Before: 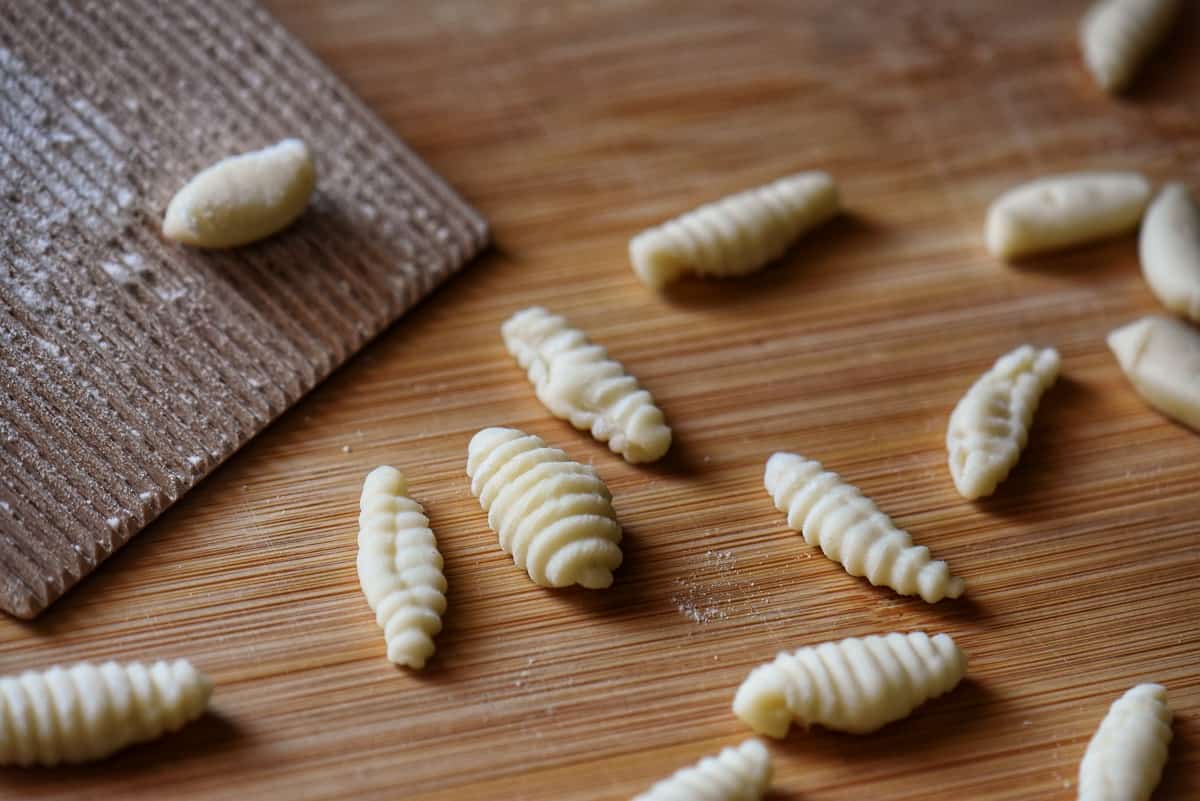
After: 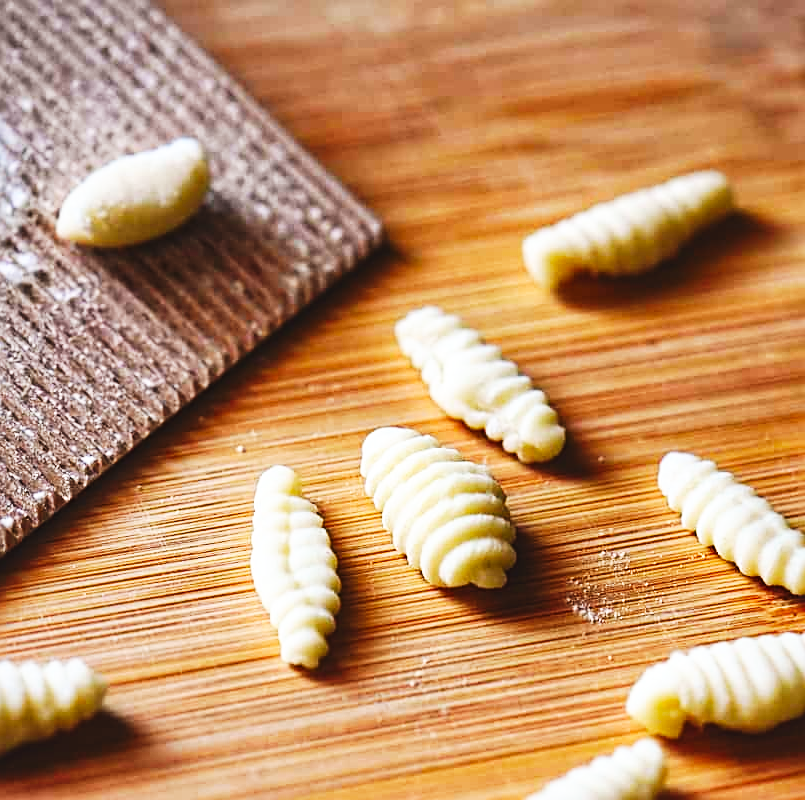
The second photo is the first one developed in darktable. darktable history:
crop and rotate: left 8.893%, right 24.003%
exposure: black level correction -0.013, exposure -0.194 EV, compensate highlight preservation false
contrast brightness saturation: contrast 0.088, saturation 0.276
sharpen: radius 2.765
base curve: curves: ch0 [(0, 0) (0.007, 0.004) (0.027, 0.03) (0.046, 0.07) (0.207, 0.54) (0.442, 0.872) (0.673, 0.972) (1, 1)], preserve colors none
local contrast: mode bilateral grid, contrast 100, coarseness 100, detail 108%, midtone range 0.2
